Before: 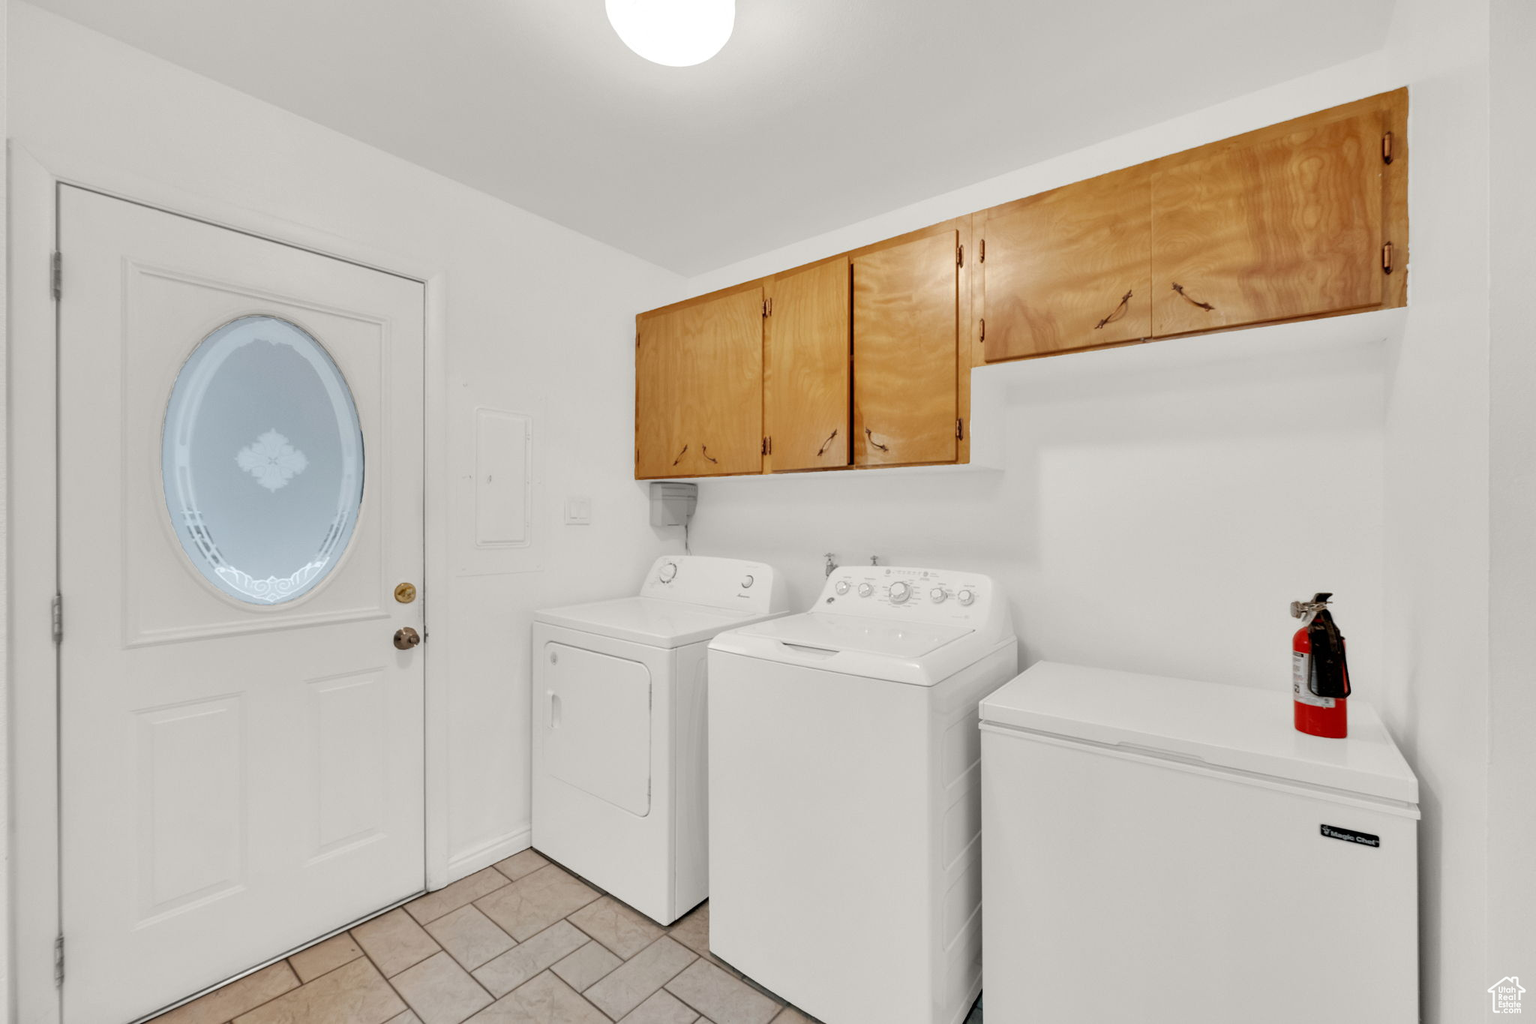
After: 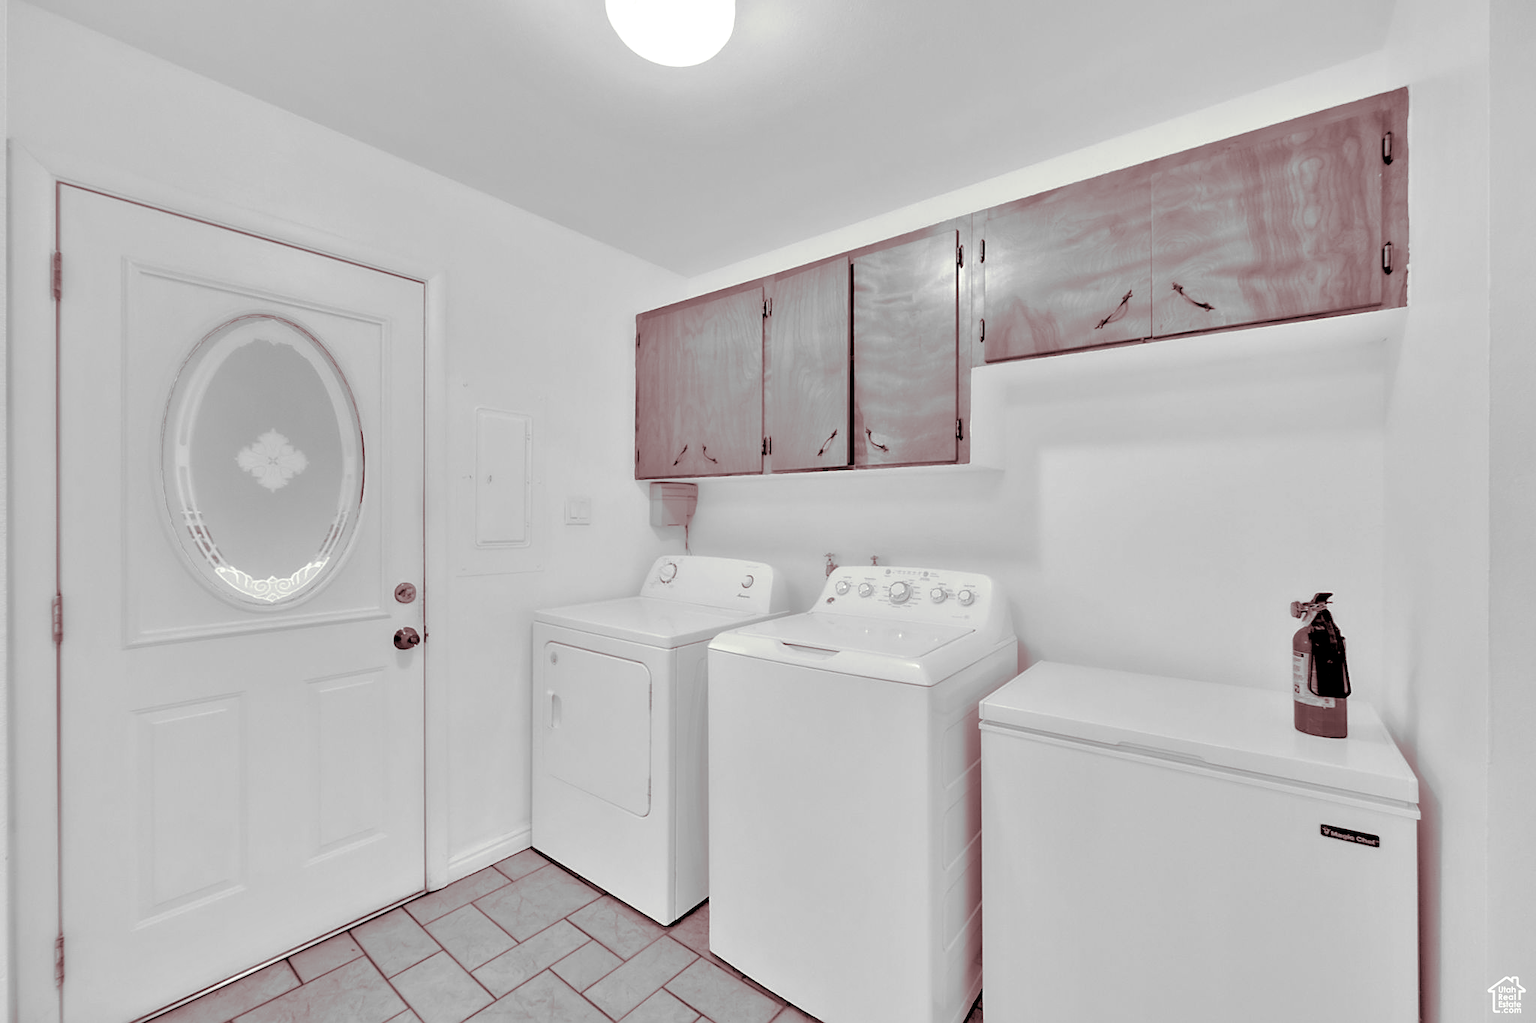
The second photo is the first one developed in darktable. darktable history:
monochrome: a 32, b 64, size 2.3
tone curve: curves: ch0 [(0, 0) (0.004, 0.008) (0.077, 0.156) (0.169, 0.29) (0.774, 0.774) (1, 1)], color space Lab, linked channels, preserve colors none
split-toning: on, module defaults | blend: blend mode overlay, opacity 85%; mask: uniform (no mask)
sharpen: on, module defaults
contrast equalizer: y [[0.513, 0.565, 0.608, 0.562, 0.512, 0.5], [0.5 ×6], [0.5, 0.5, 0.5, 0.528, 0.598, 0.658], [0 ×6], [0 ×6]]
